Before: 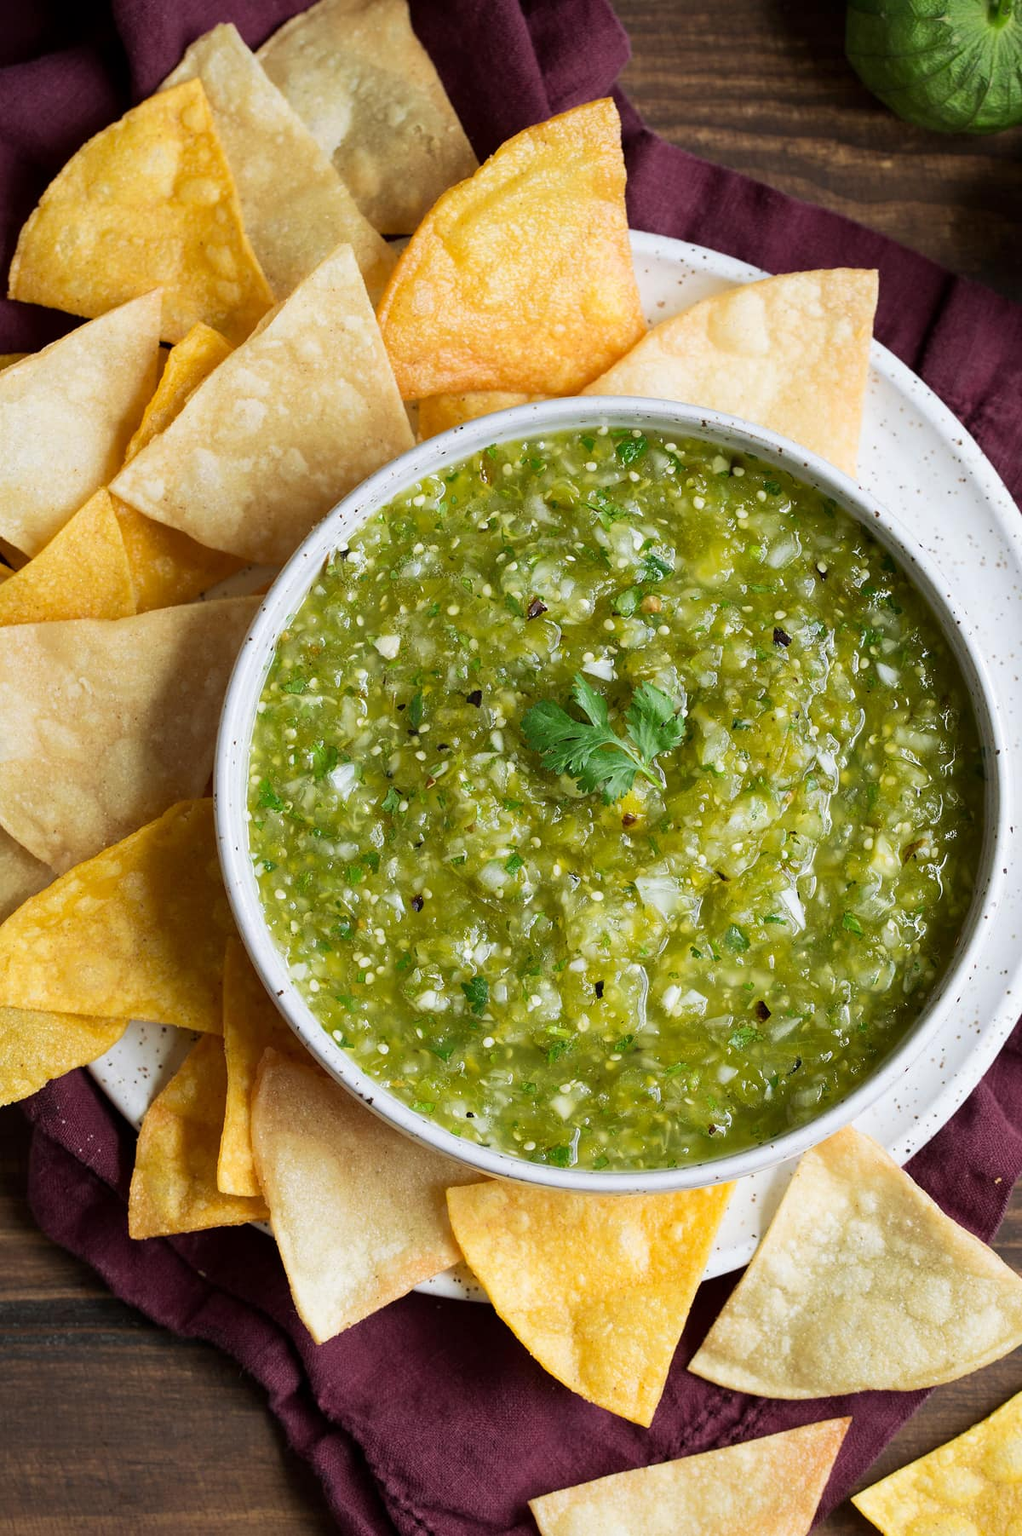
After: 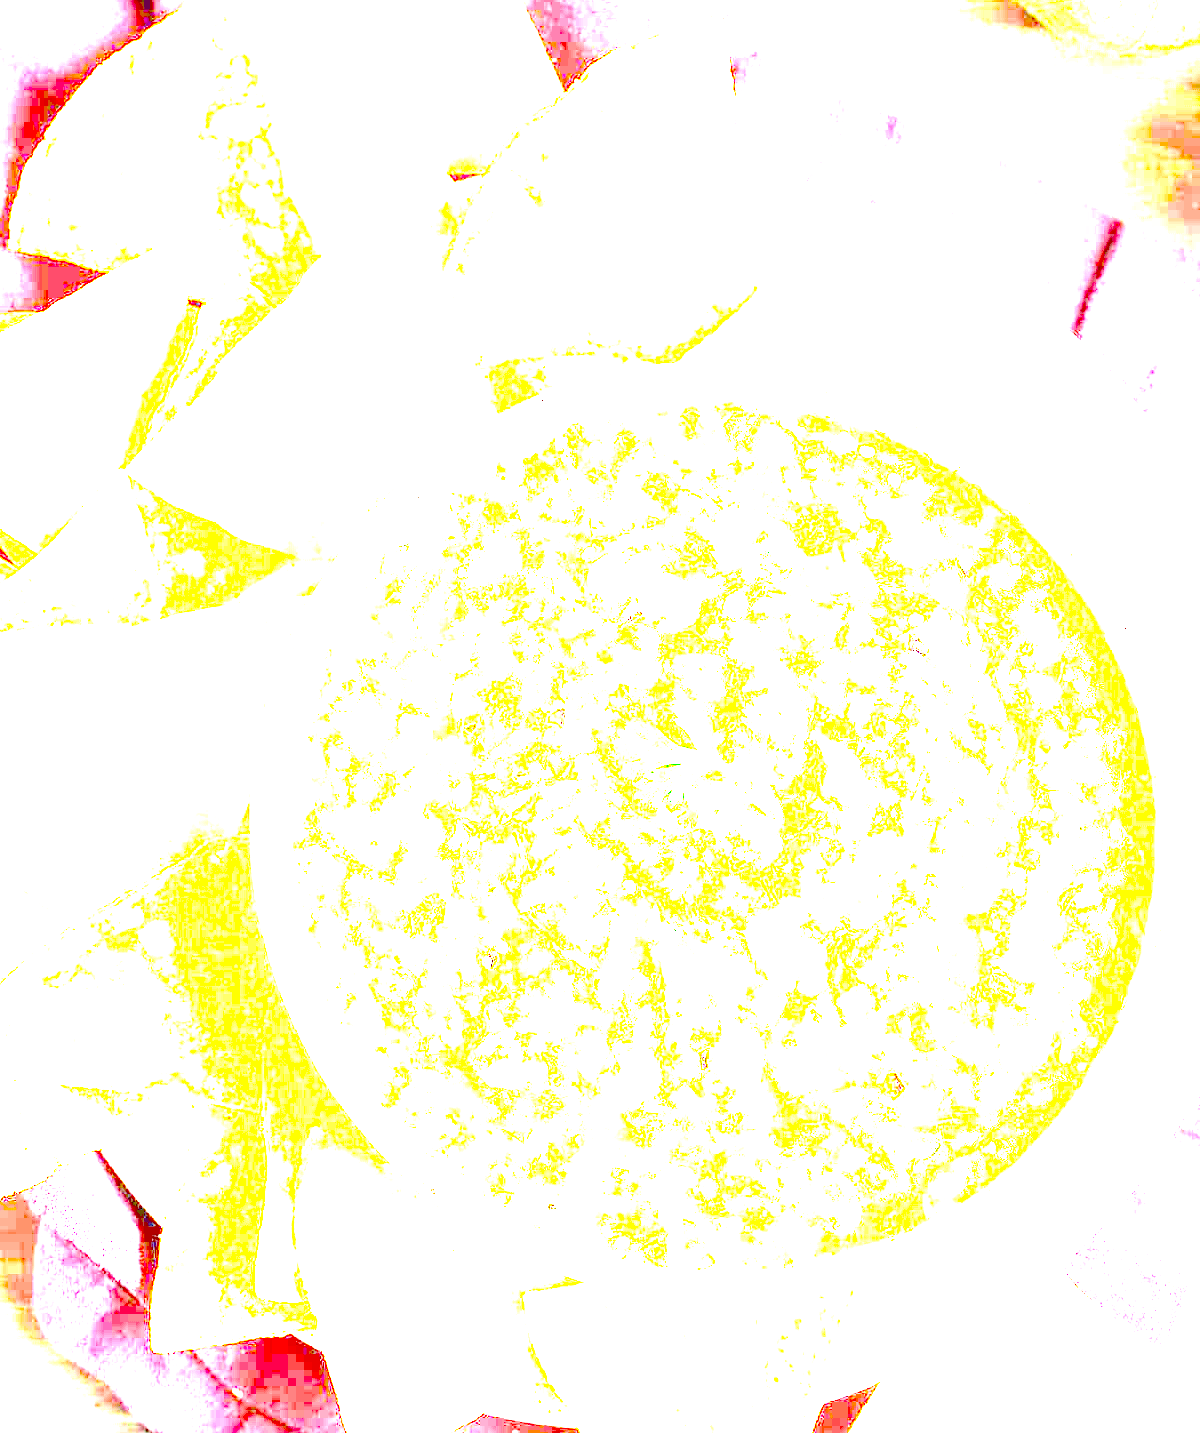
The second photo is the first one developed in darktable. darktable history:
crop and rotate: top 5.665%, bottom 14.839%
exposure: exposure 7.936 EV, compensate highlight preservation false
